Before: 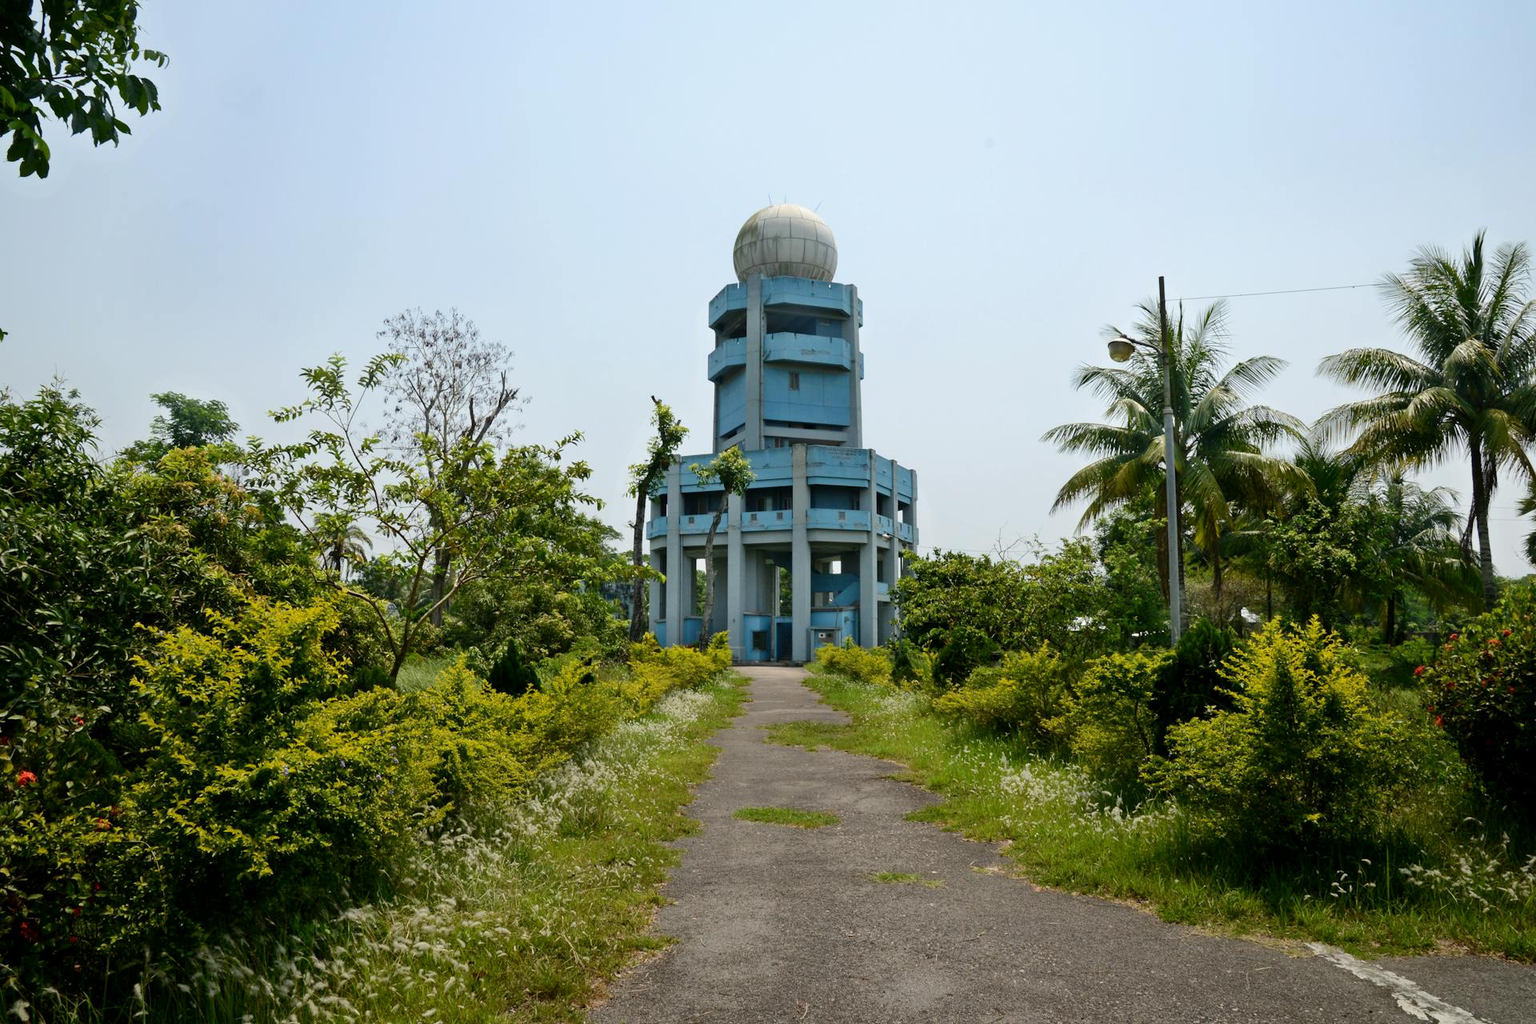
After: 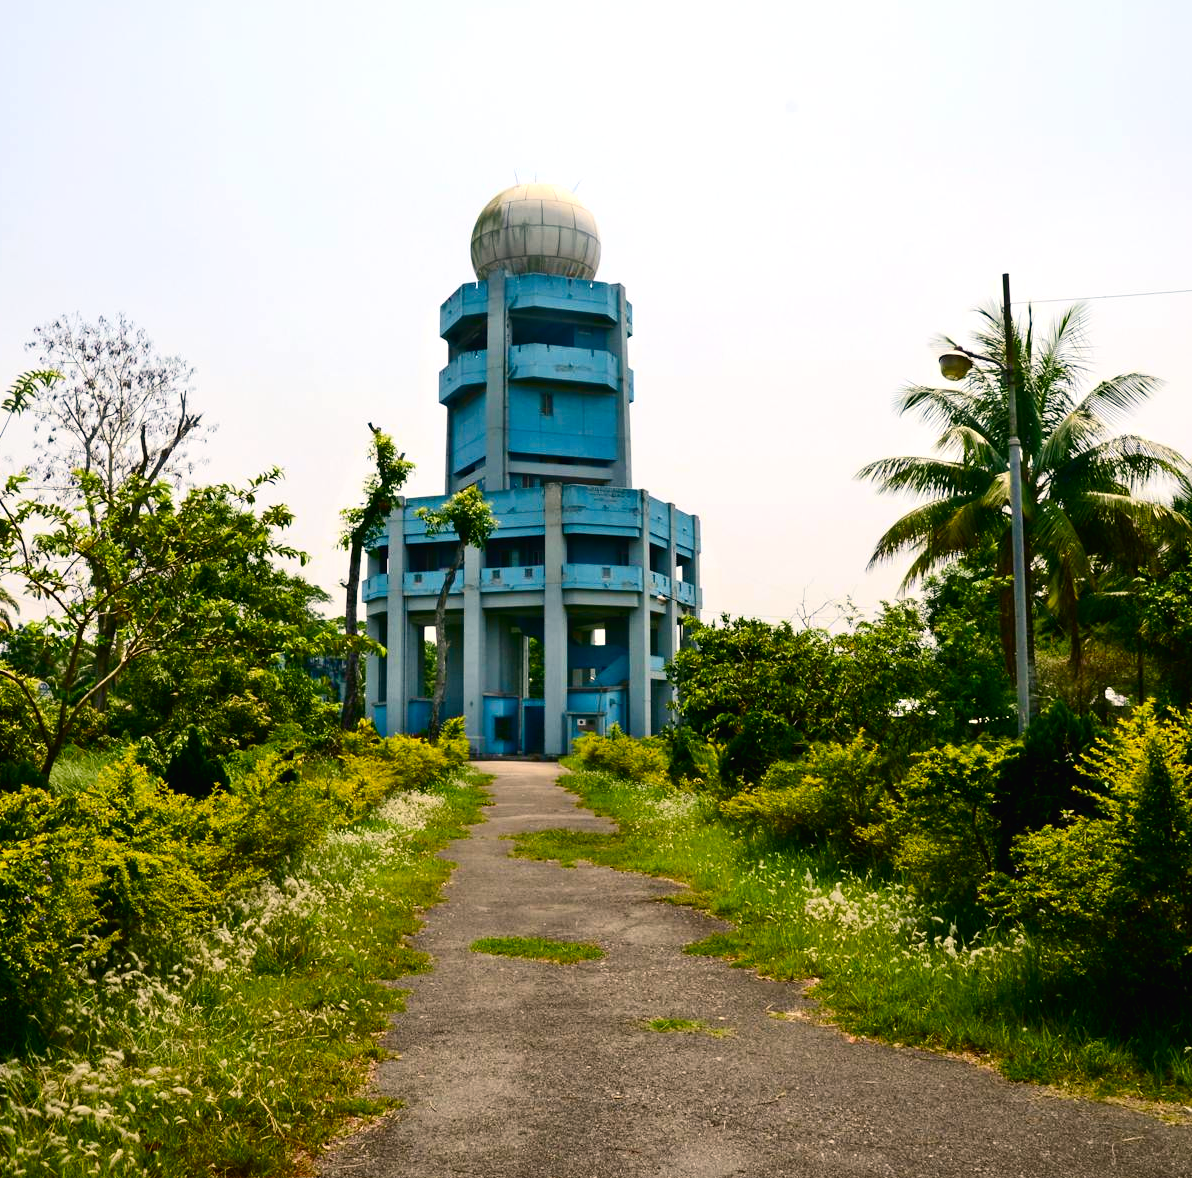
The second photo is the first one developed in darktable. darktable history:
crop and rotate: left 23.246%, top 5.636%, right 14.635%, bottom 2.294%
tone curve: curves: ch0 [(0, 0.011) (0.139, 0.106) (0.295, 0.271) (0.499, 0.523) (0.739, 0.782) (0.857, 0.879) (1, 0.967)]; ch1 [(0, 0) (0.291, 0.229) (0.394, 0.365) (0.469, 0.456) (0.495, 0.497) (0.524, 0.53) (0.588, 0.62) (0.725, 0.779) (1, 1)]; ch2 [(0, 0) (0.125, 0.089) (0.35, 0.317) (0.437, 0.42) (0.502, 0.499) (0.537, 0.551) (0.613, 0.636) (1, 1)], color space Lab, independent channels, preserve colors none
color balance rgb: highlights gain › chroma 3.102%, highlights gain › hue 60.06°, perceptual saturation grading › global saturation 20%, perceptual saturation grading › highlights -25.308%, perceptual saturation grading › shadows 49.69%, perceptual brilliance grading › global brilliance 15.279%, perceptual brilliance grading › shadows -34.407%
